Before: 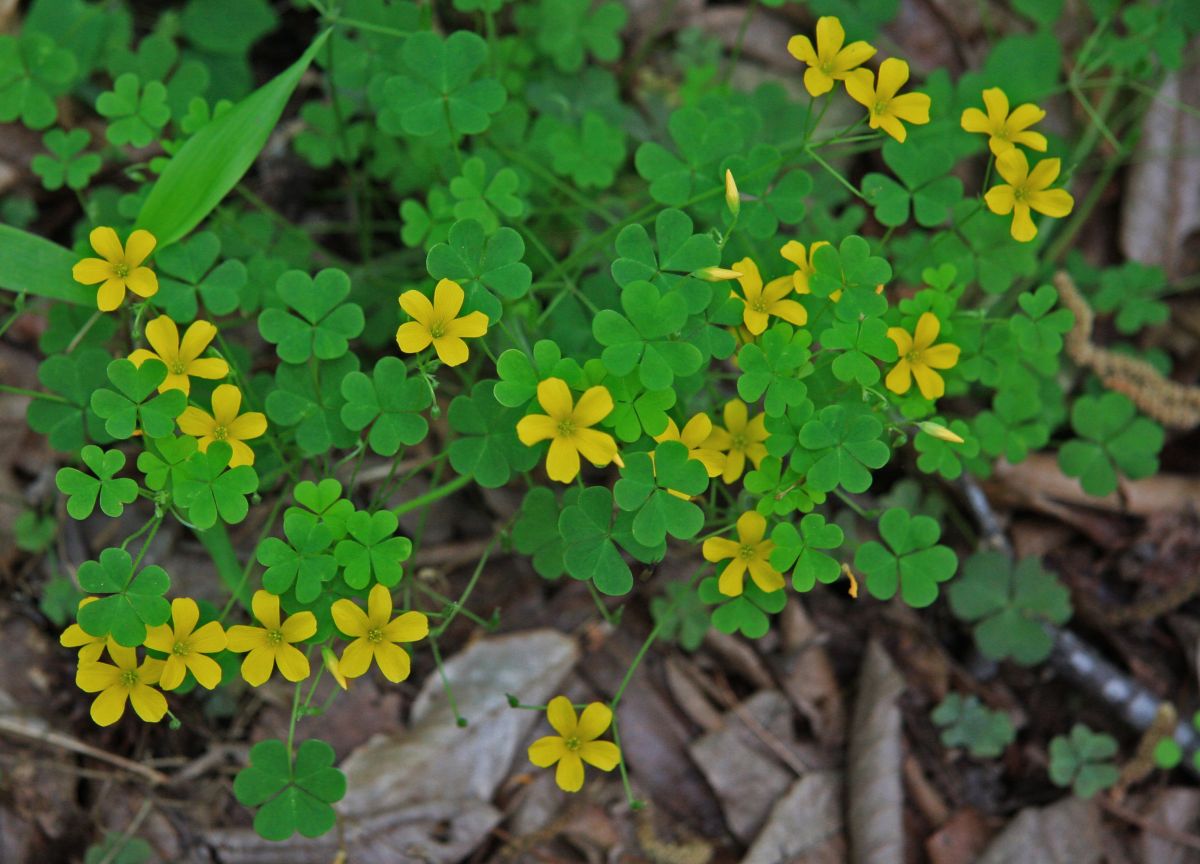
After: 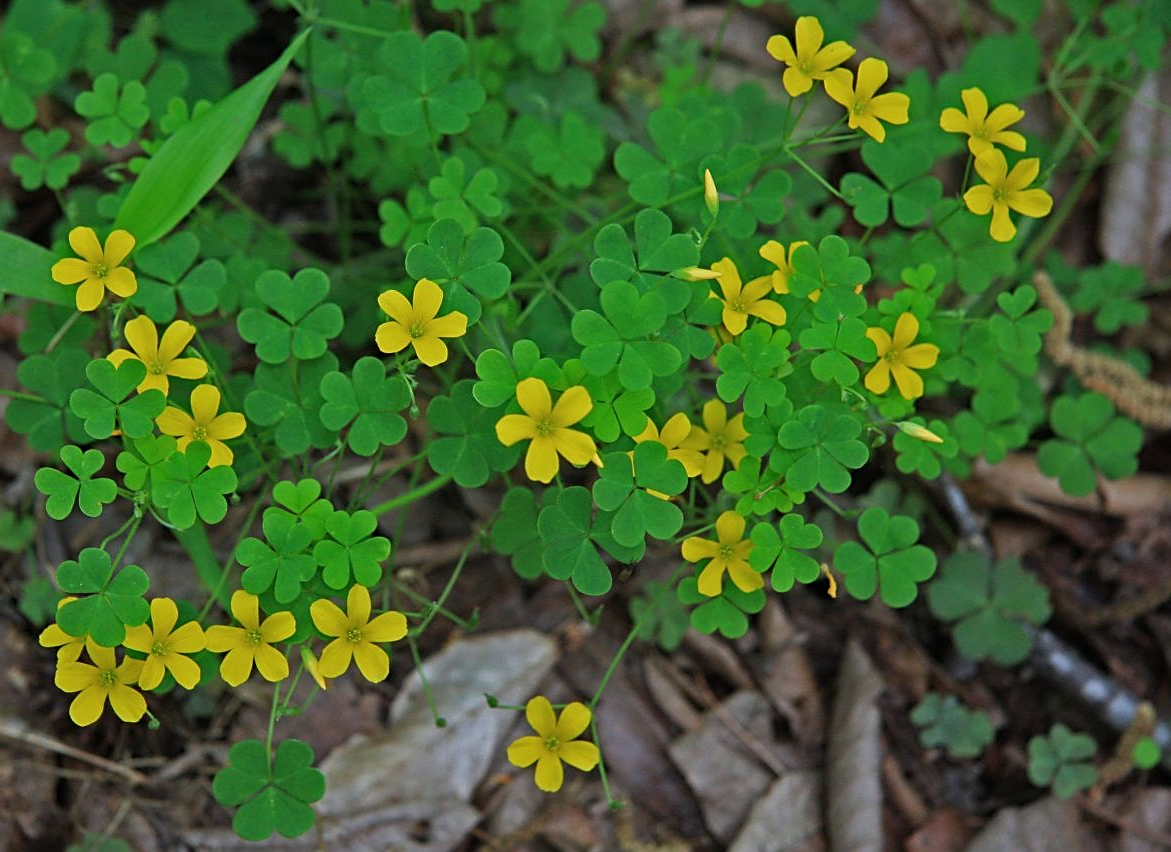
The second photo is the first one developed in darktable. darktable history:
white balance: red 0.978, blue 0.999
crop and rotate: left 1.774%, right 0.633%, bottom 1.28%
sharpen: on, module defaults
